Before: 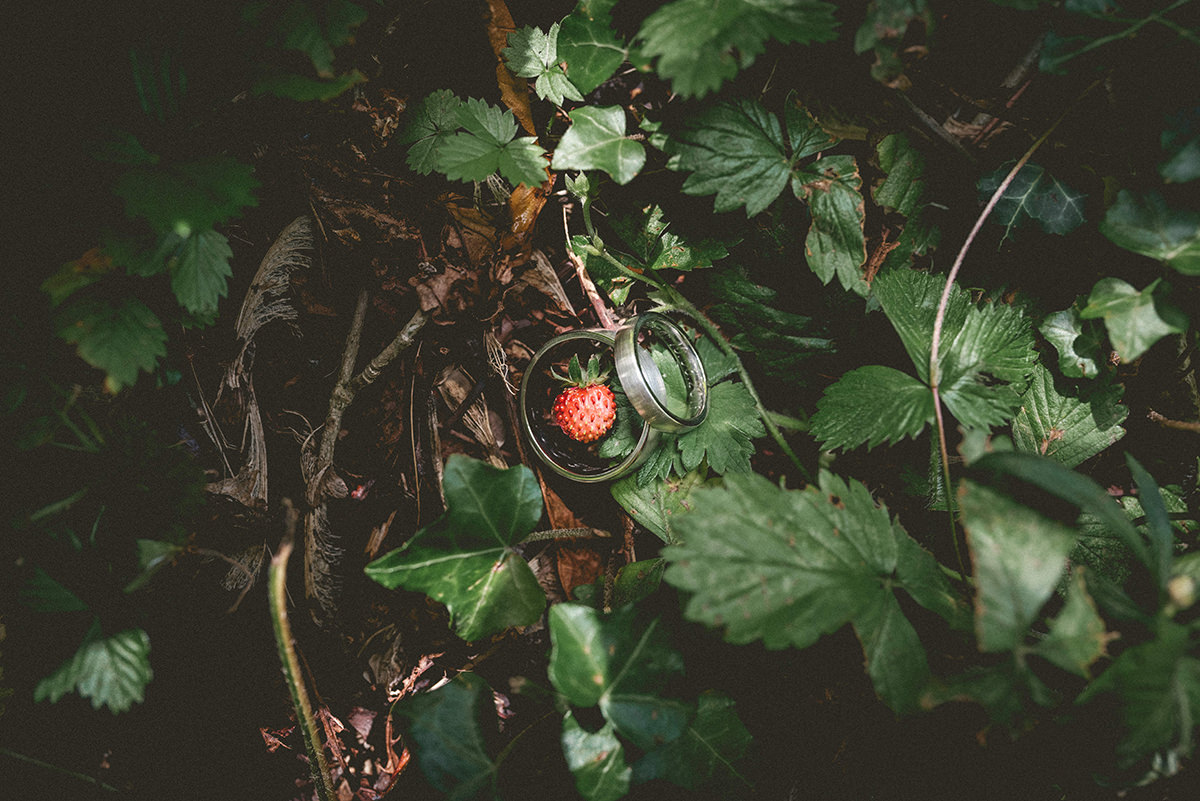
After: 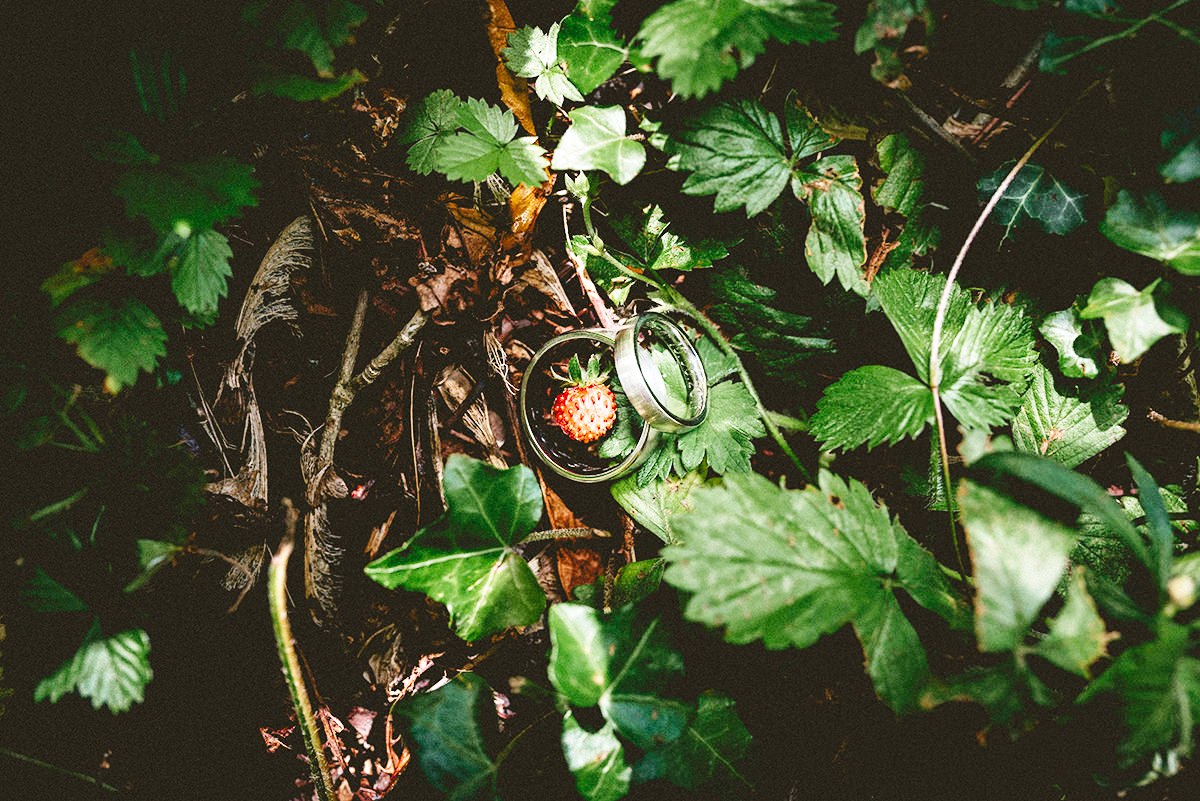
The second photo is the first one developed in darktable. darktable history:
shadows and highlights: shadows 5, soften with gaussian
exposure: exposure 0.2 EV, compensate highlight preservation false
base curve: curves: ch0 [(0, 0) (0, 0) (0.002, 0.001) (0.008, 0.003) (0.019, 0.011) (0.037, 0.037) (0.064, 0.11) (0.102, 0.232) (0.152, 0.379) (0.216, 0.524) (0.296, 0.665) (0.394, 0.789) (0.512, 0.881) (0.651, 0.945) (0.813, 0.986) (1, 1)], preserve colors none
